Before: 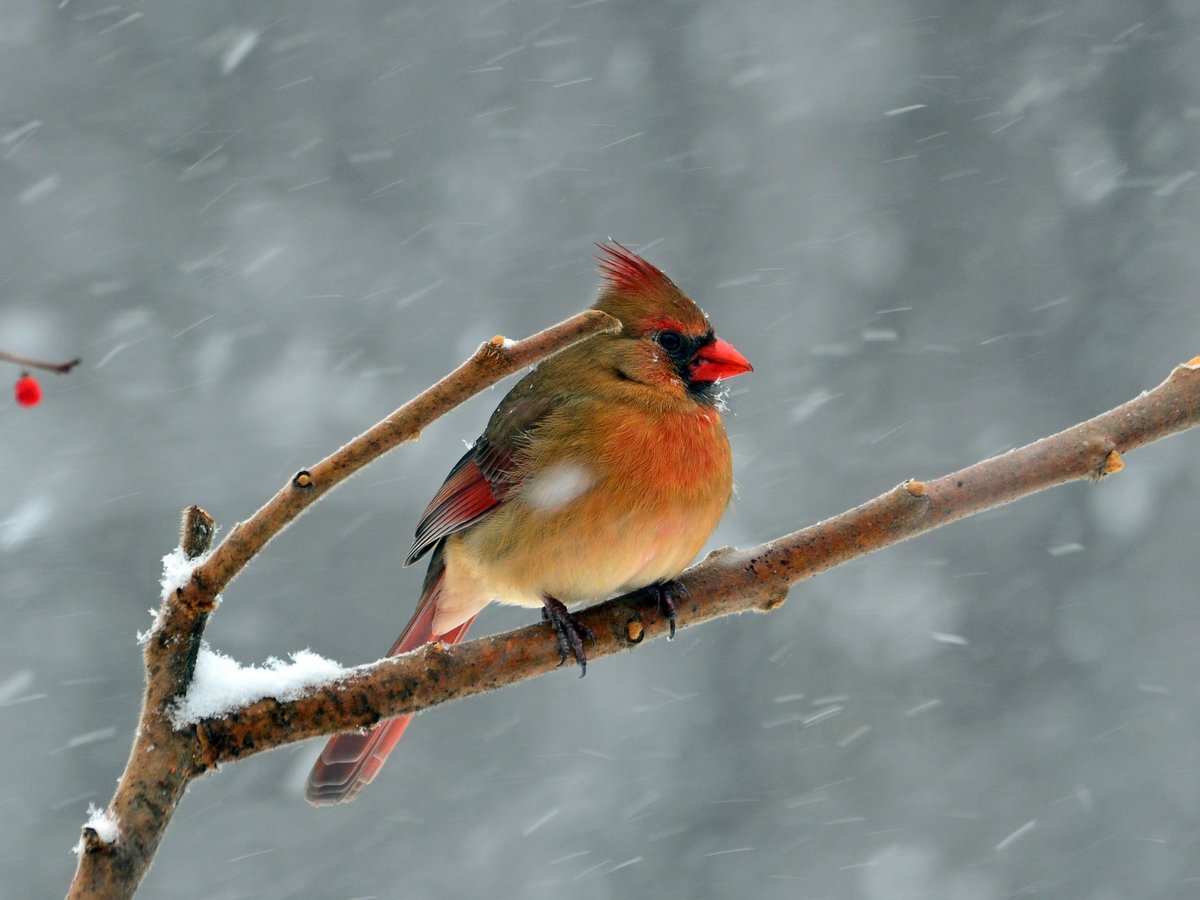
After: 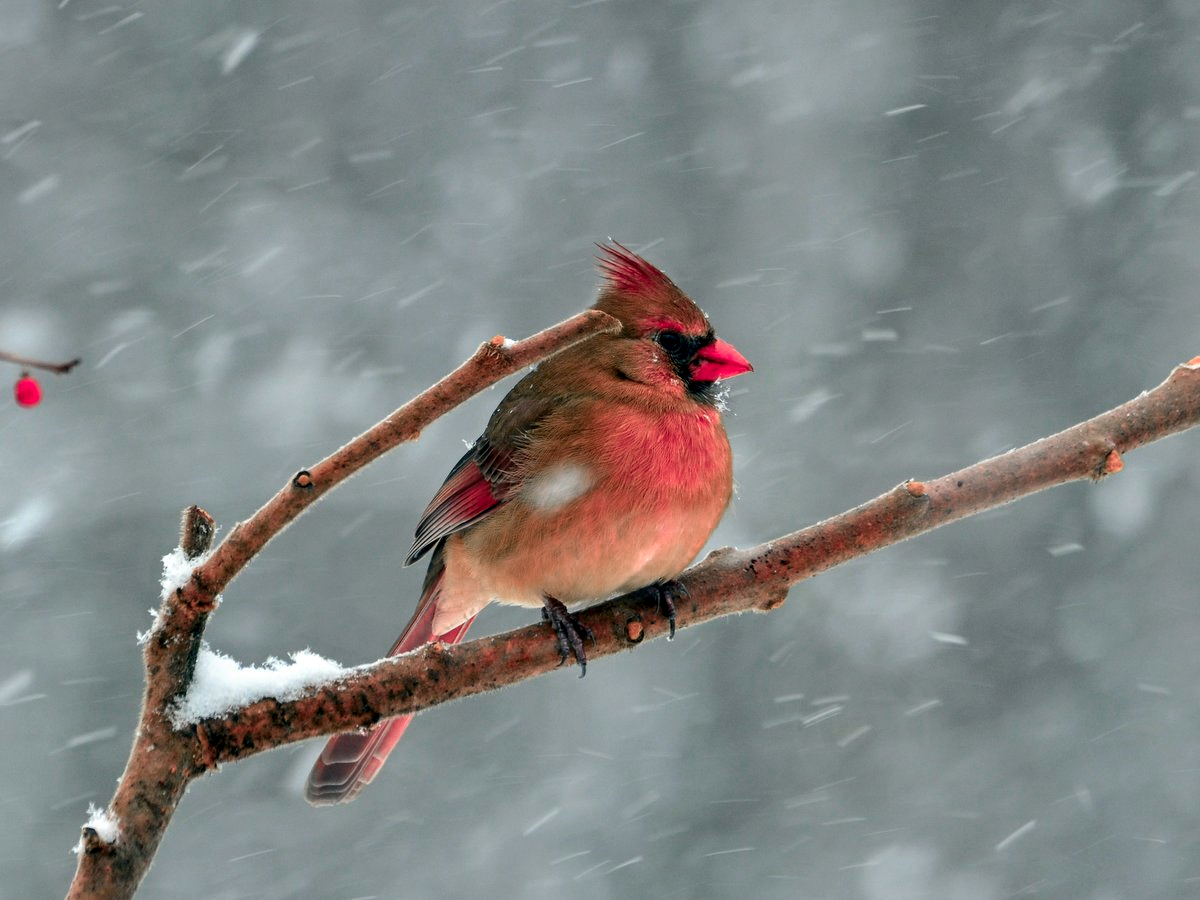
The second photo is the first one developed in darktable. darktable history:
local contrast: on, module defaults
color zones: curves: ch0 [(0.006, 0.385) (0.143, 0.563) (0.243, 0.321) (0.352, 0.464) (0.516, 0.456) (0.625, 0.5) (0.75, 0.5) (0.875, 0.5)]; ch1 [(0, 0.5) (0.134, 0.504) (0.246, 0.463) (0.421, 0.515) (0.5, 0.56) (0.625, 0.5) (0.75, 0.5) (0.875, 0.5)]; ch2 [(0, 0.5) (0.131, 0.426) (0.307, 0.289) (0.38, 0.188) (0.513, 0.216) (0.625, 0.548) (0.75, 0.468) (0.838, 0.396) (0.971, 0.311)]
